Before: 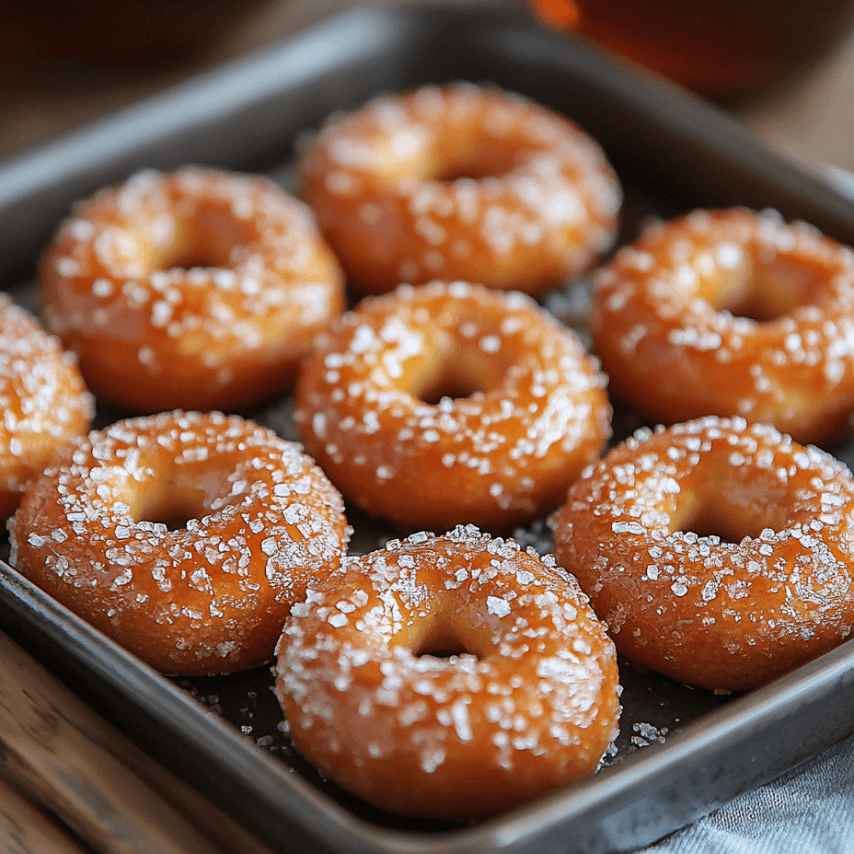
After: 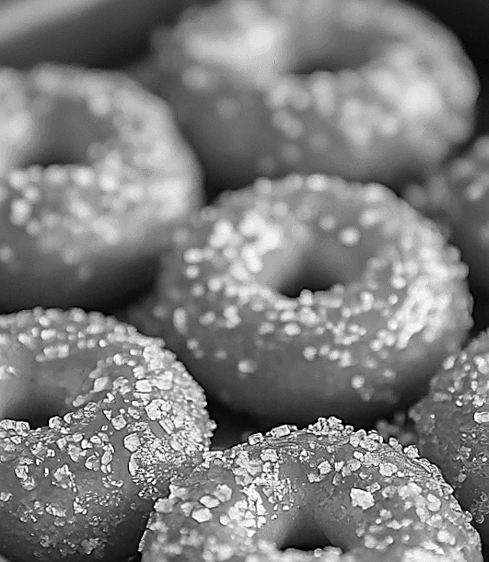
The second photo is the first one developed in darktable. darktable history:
monochrome: a 32, b 64, size 2.3, highlights 1
crop: left 16.202%, top 11.208%, right 26.045%, bottom 20.557%
sharpen: on, module defaults
rotate and perspective: rotation -1°, crop left 0.011, crop right 0.989, crop top 0.025, crop bottom 0.975
